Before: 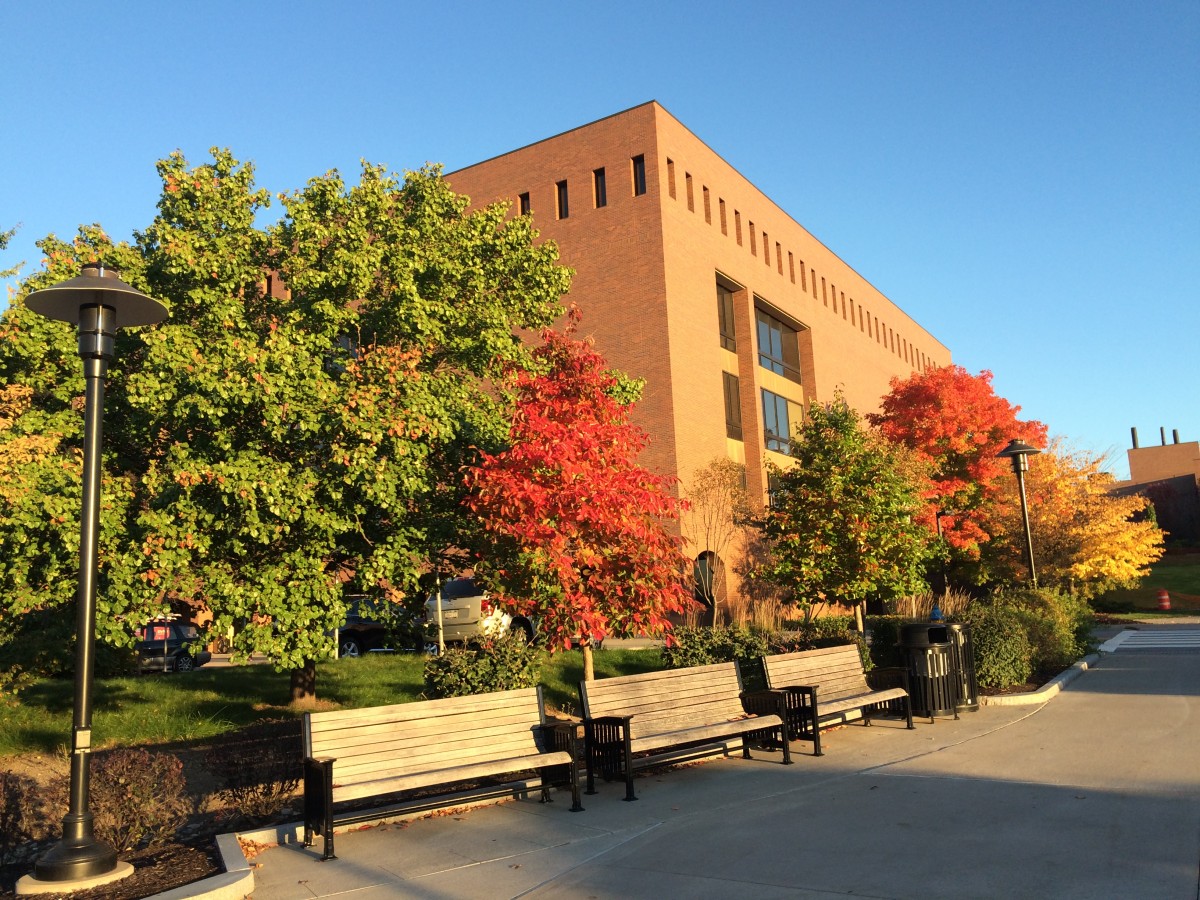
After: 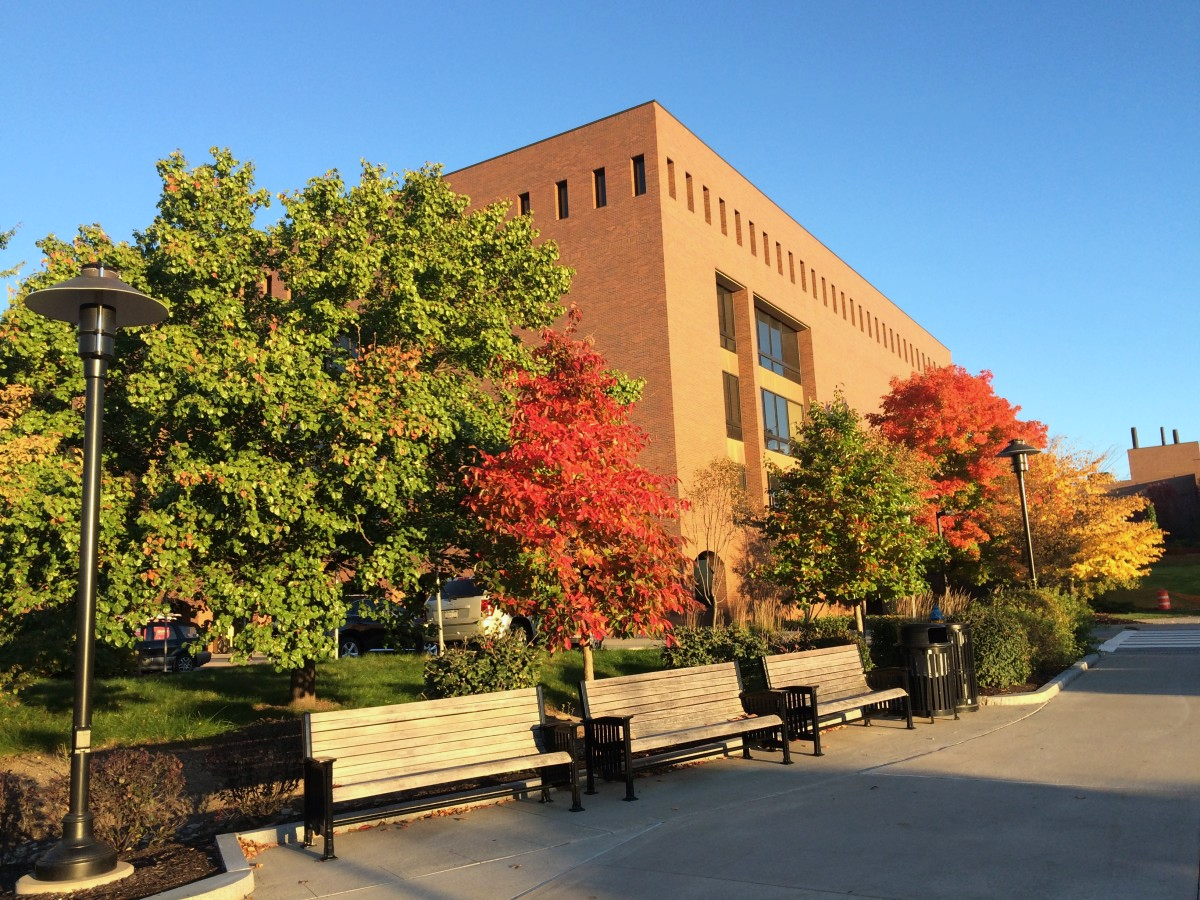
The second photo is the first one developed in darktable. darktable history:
exposure: exposure -0.048 EV, compensate highlight preservation false
white balance: red 0.983, blue 1.036
